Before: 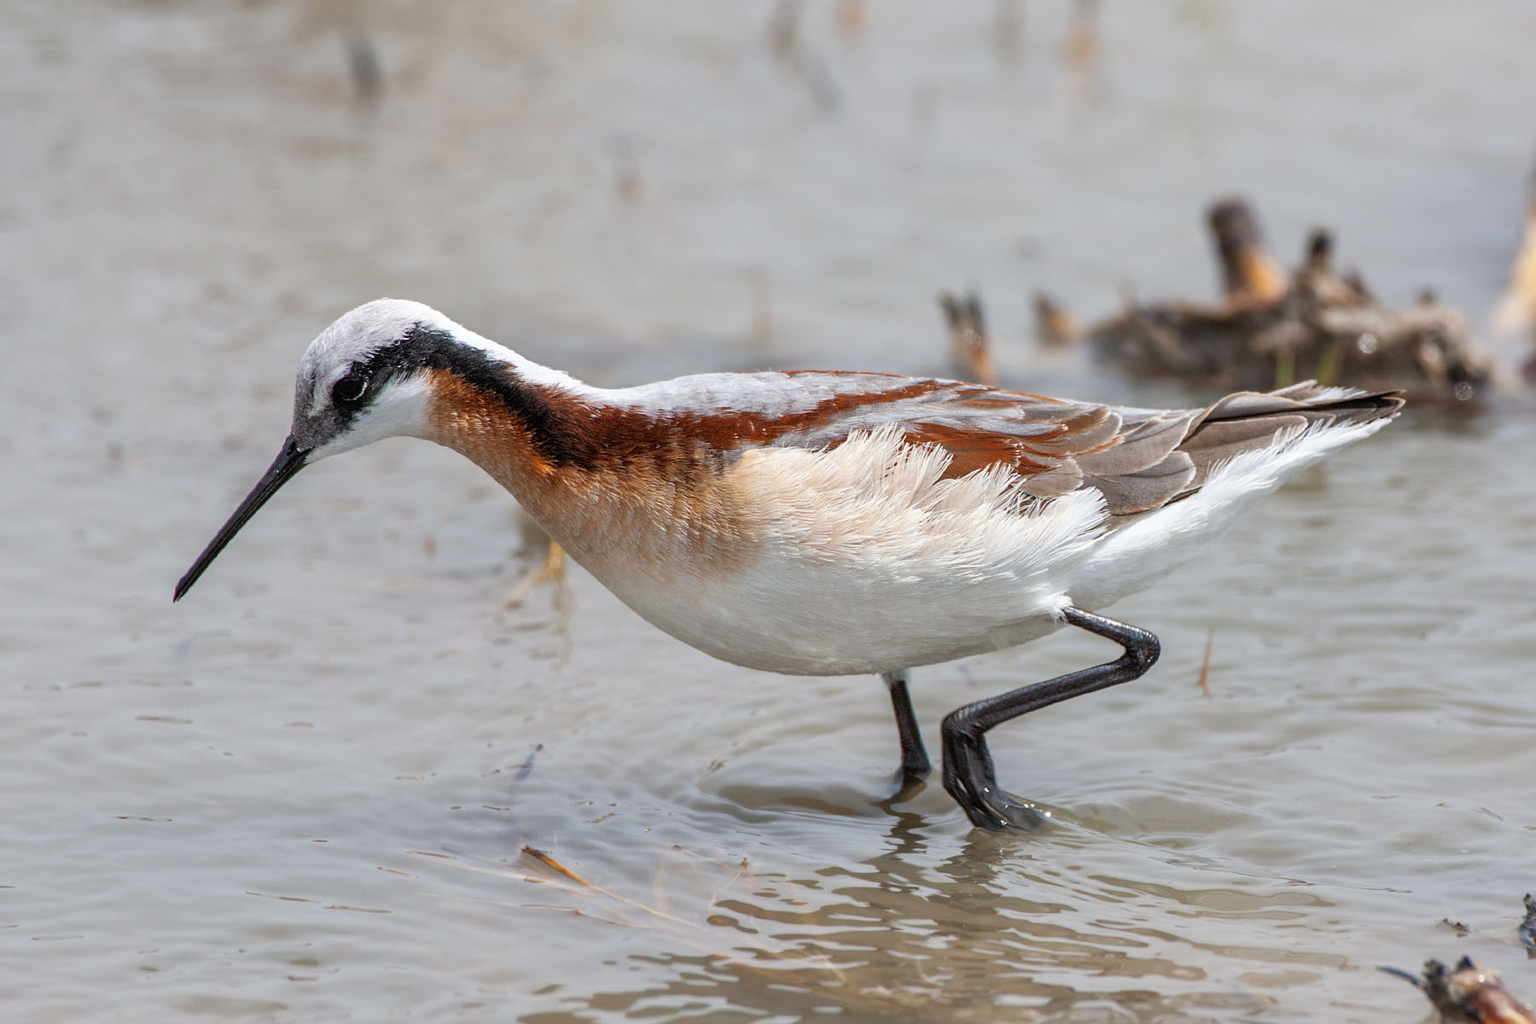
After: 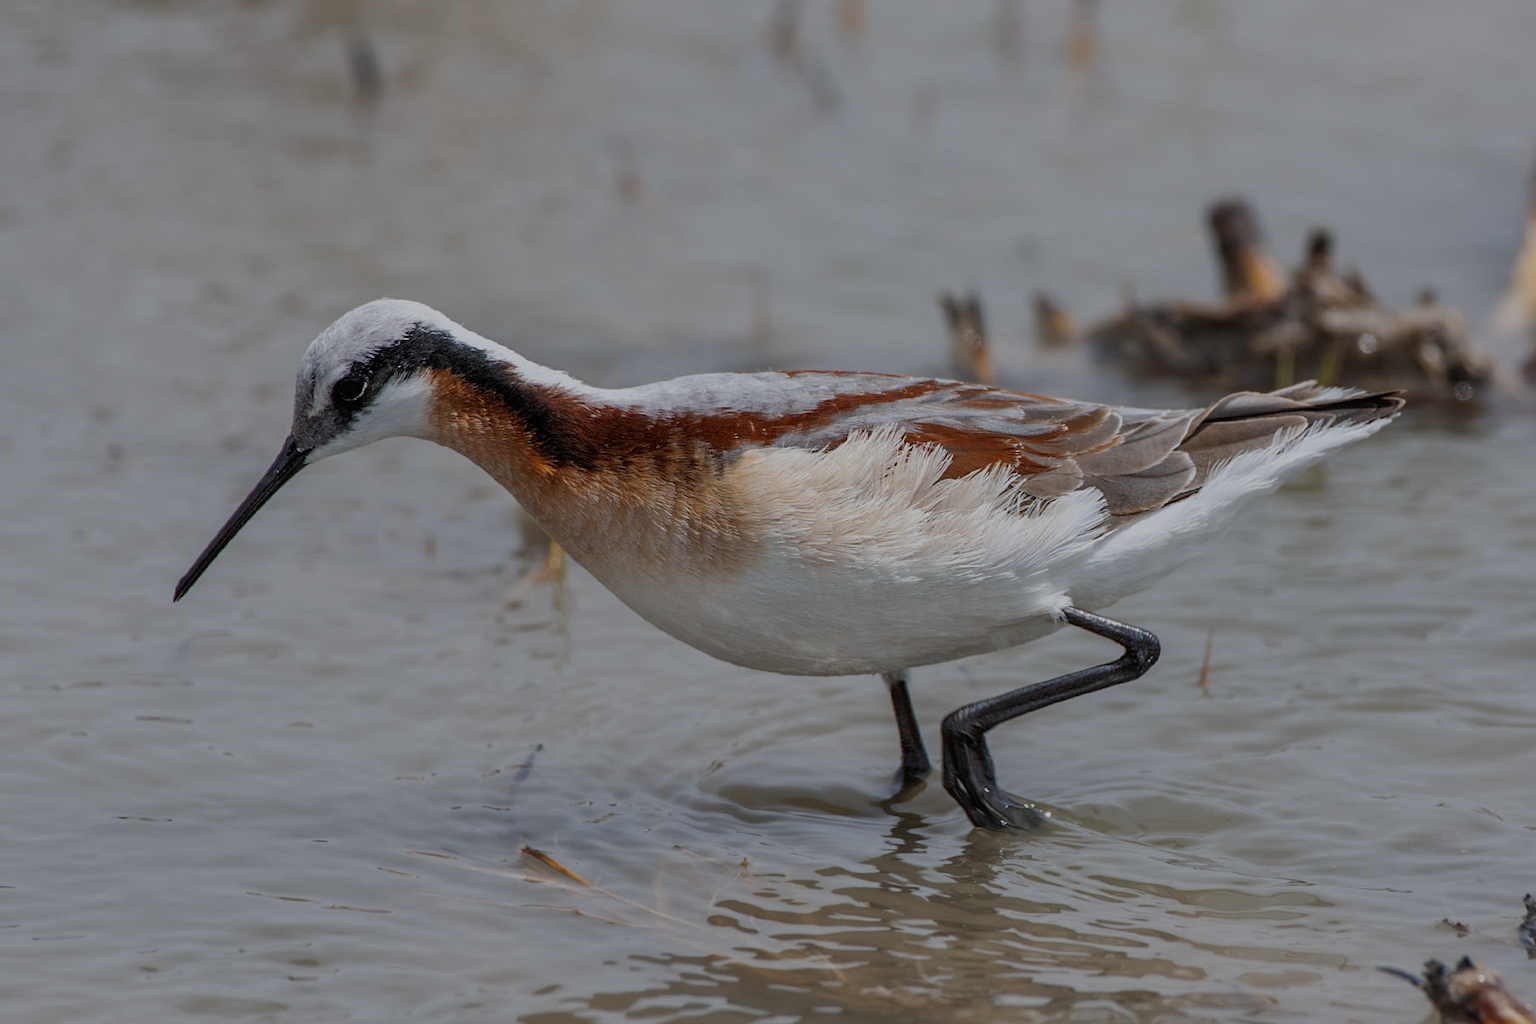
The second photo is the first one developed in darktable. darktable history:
white balance: red 0.988, blue 1.017
exposure: exposure -1 EV, compensate highlight preservation false
